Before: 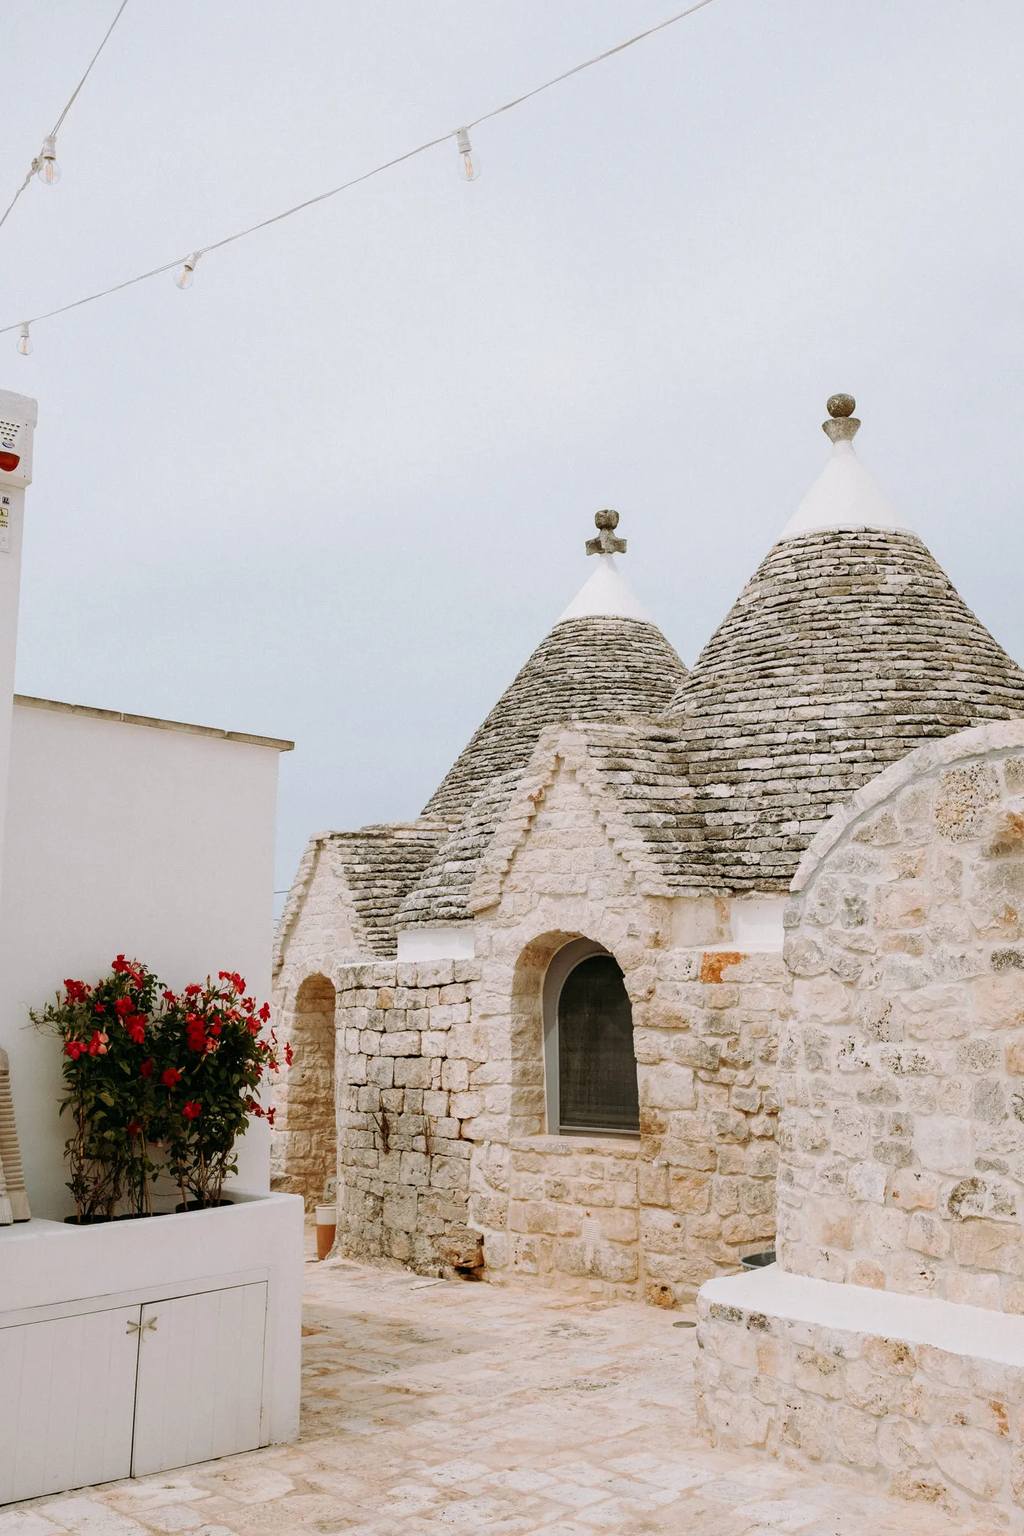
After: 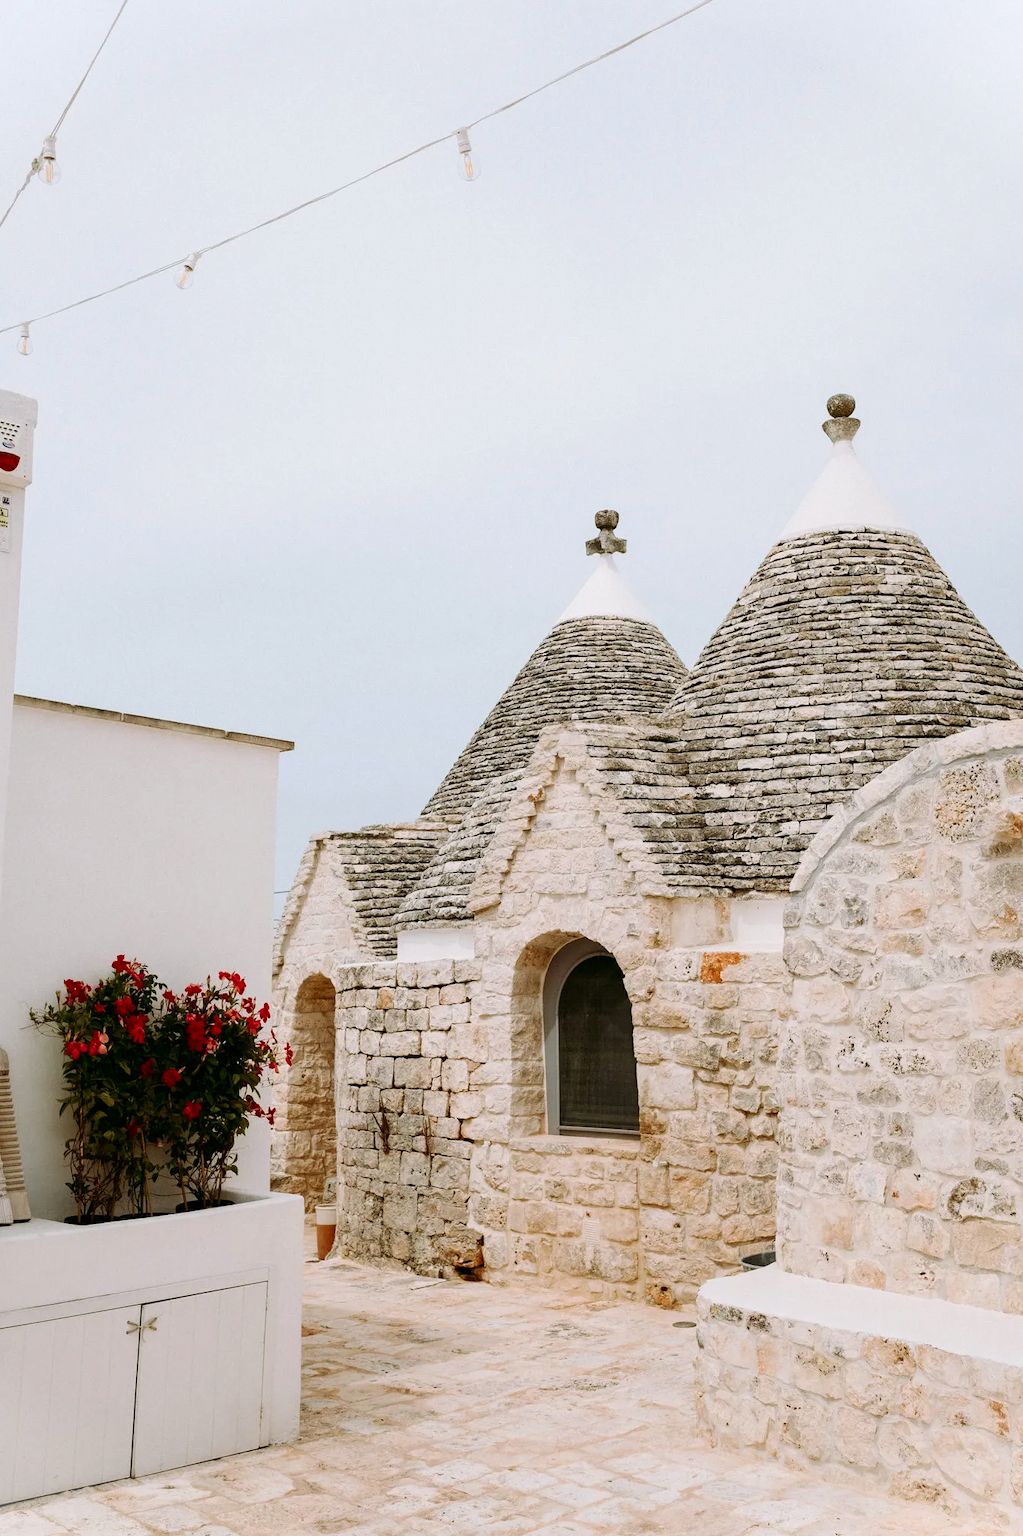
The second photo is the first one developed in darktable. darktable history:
contrast brightness saturation: contrast 0.15, brightness -0.01, saturation 0.1
vignetting: fall-off start 100%, brightness 0.3, saturation 0
